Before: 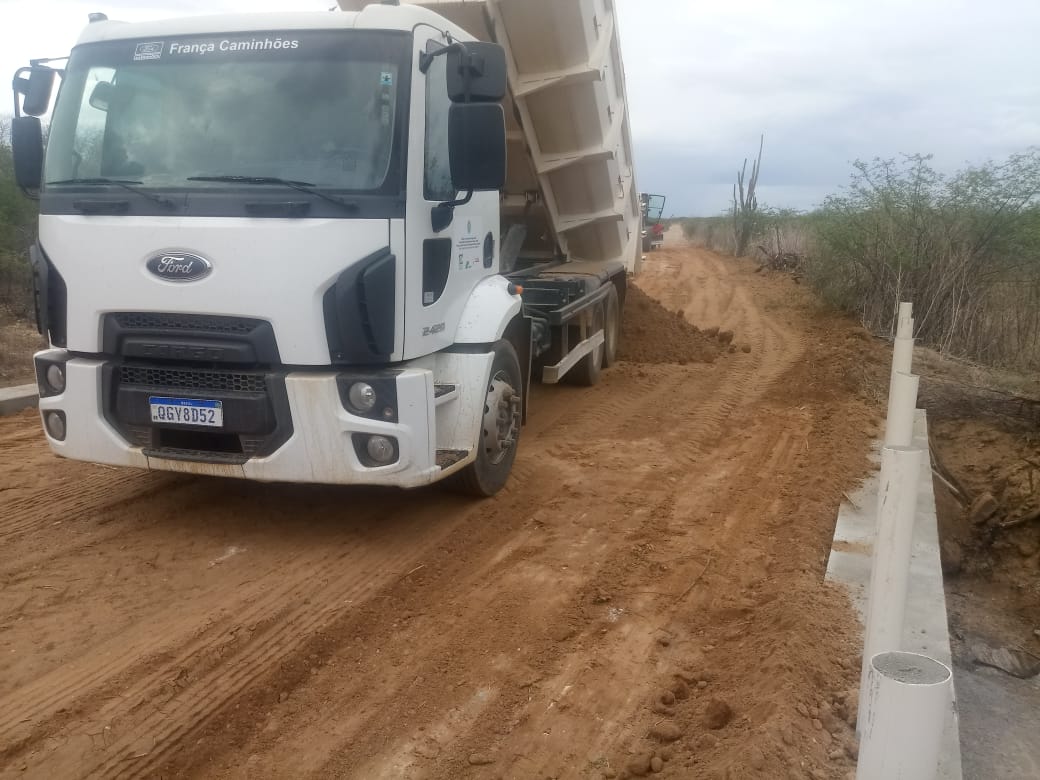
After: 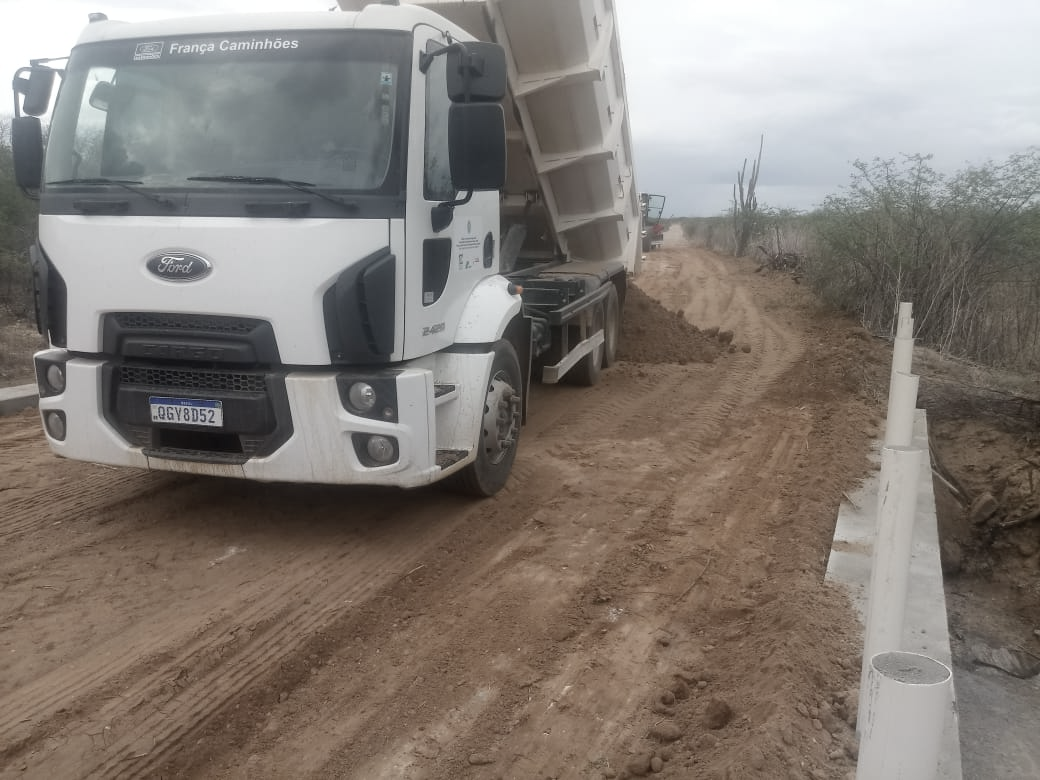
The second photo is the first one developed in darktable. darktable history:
color correction: highlights b* -0.002, saturation 0.509
